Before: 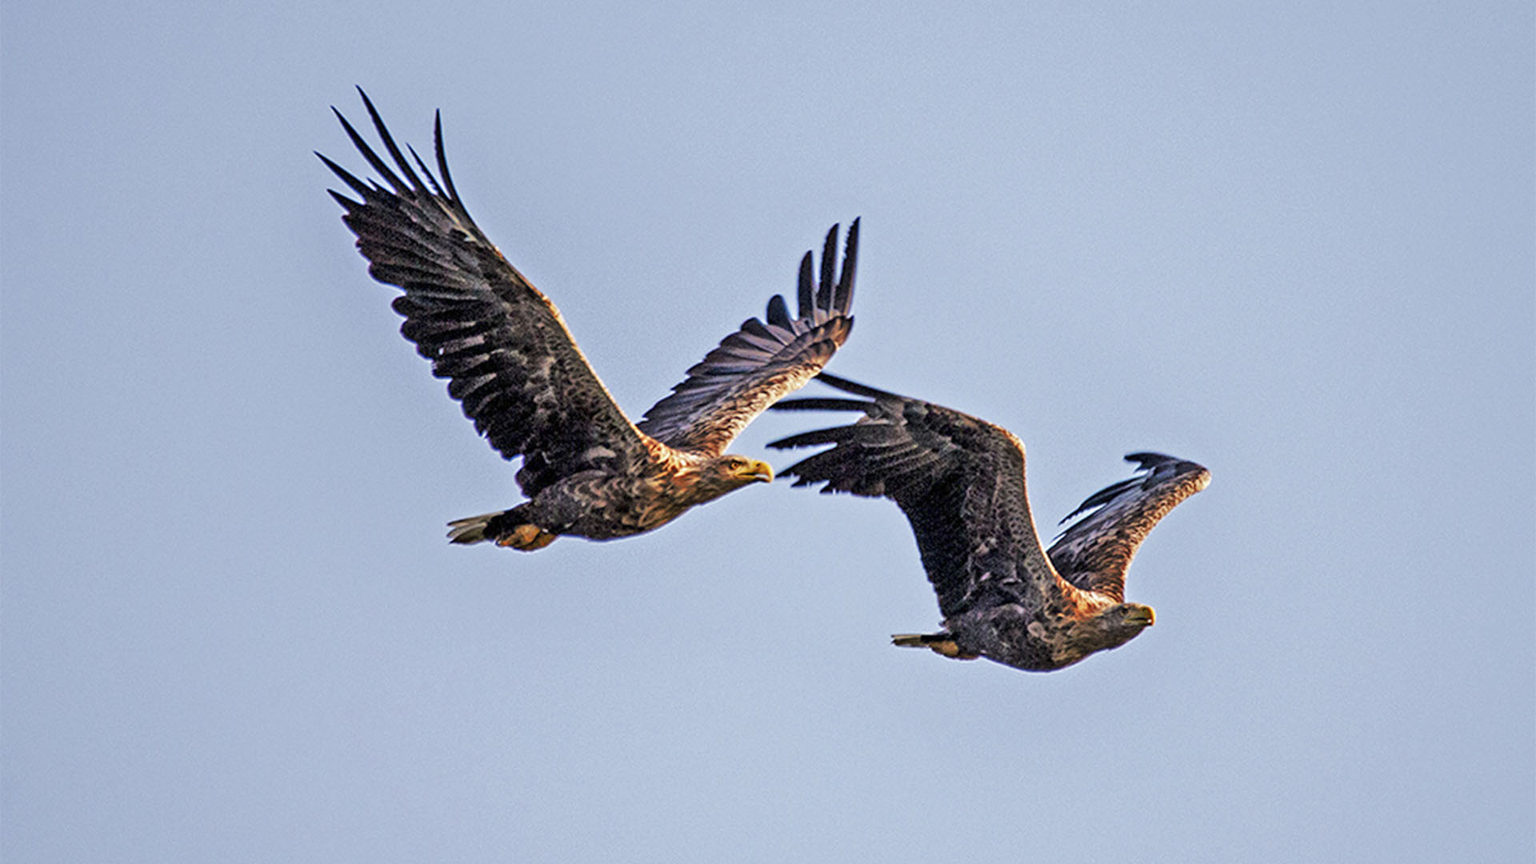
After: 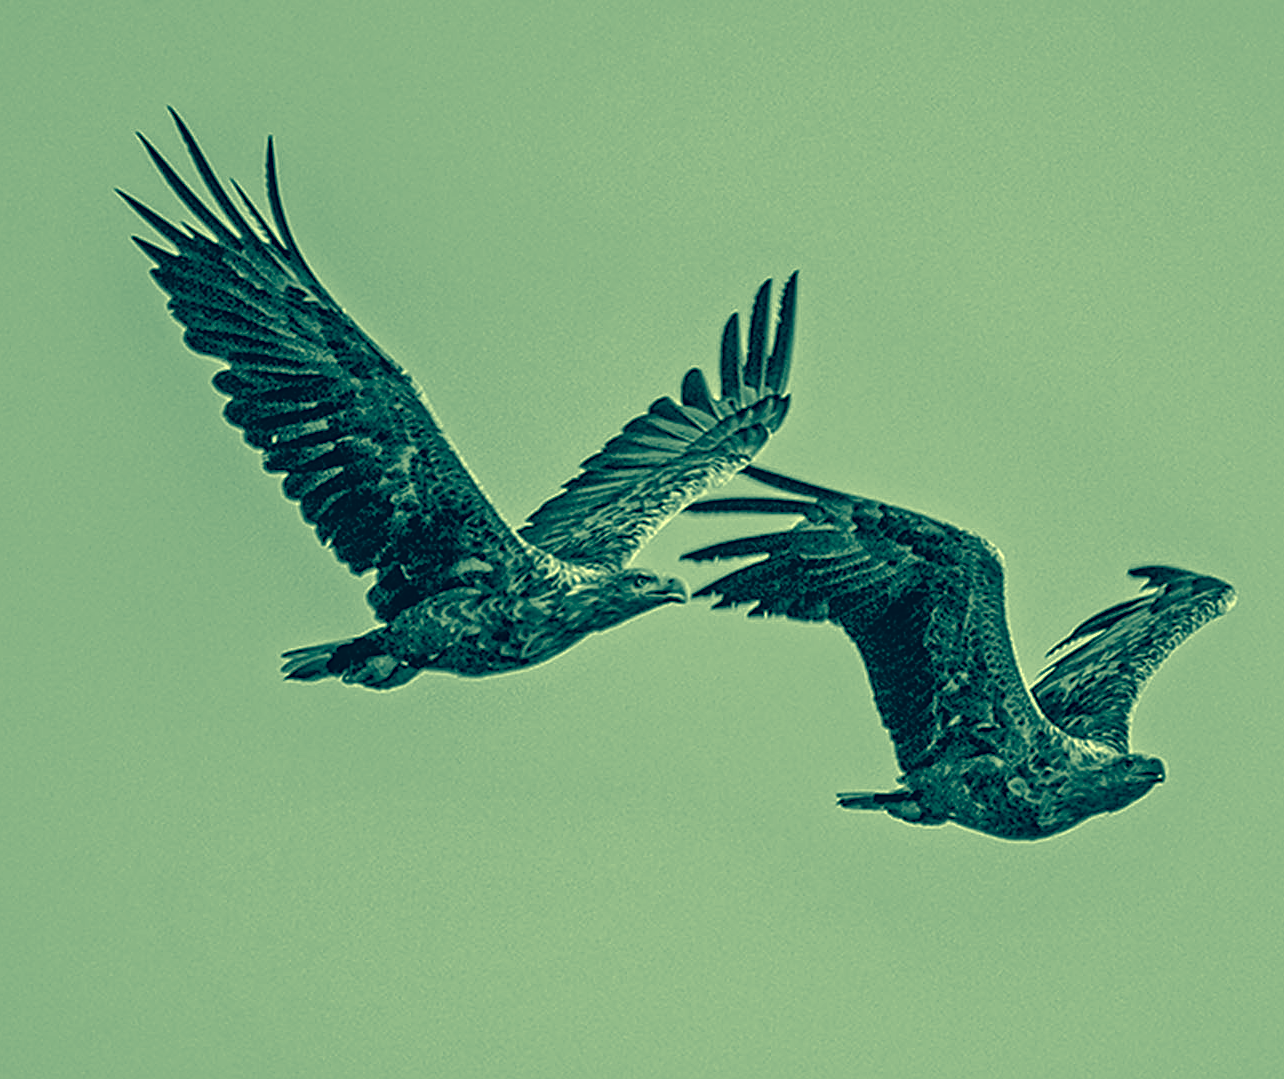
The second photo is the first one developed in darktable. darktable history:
crop and rotate: left 14.448%, right 18.645%
tone equalizer: on, module defaults
local contrast: on, module defaults
color calibration: output gray [0.21, 0.42, 0.37, 0], illuminant same as pipeline (D50), x 0.346, y 0.358, temperature 4981.88 K
shadows and highlights: on, module defaults
sharpen: on, module defaults
color correction: highlights a* -15.41, highlights b* 39.65, shadows a* -39.26, shadows b* -25.85
